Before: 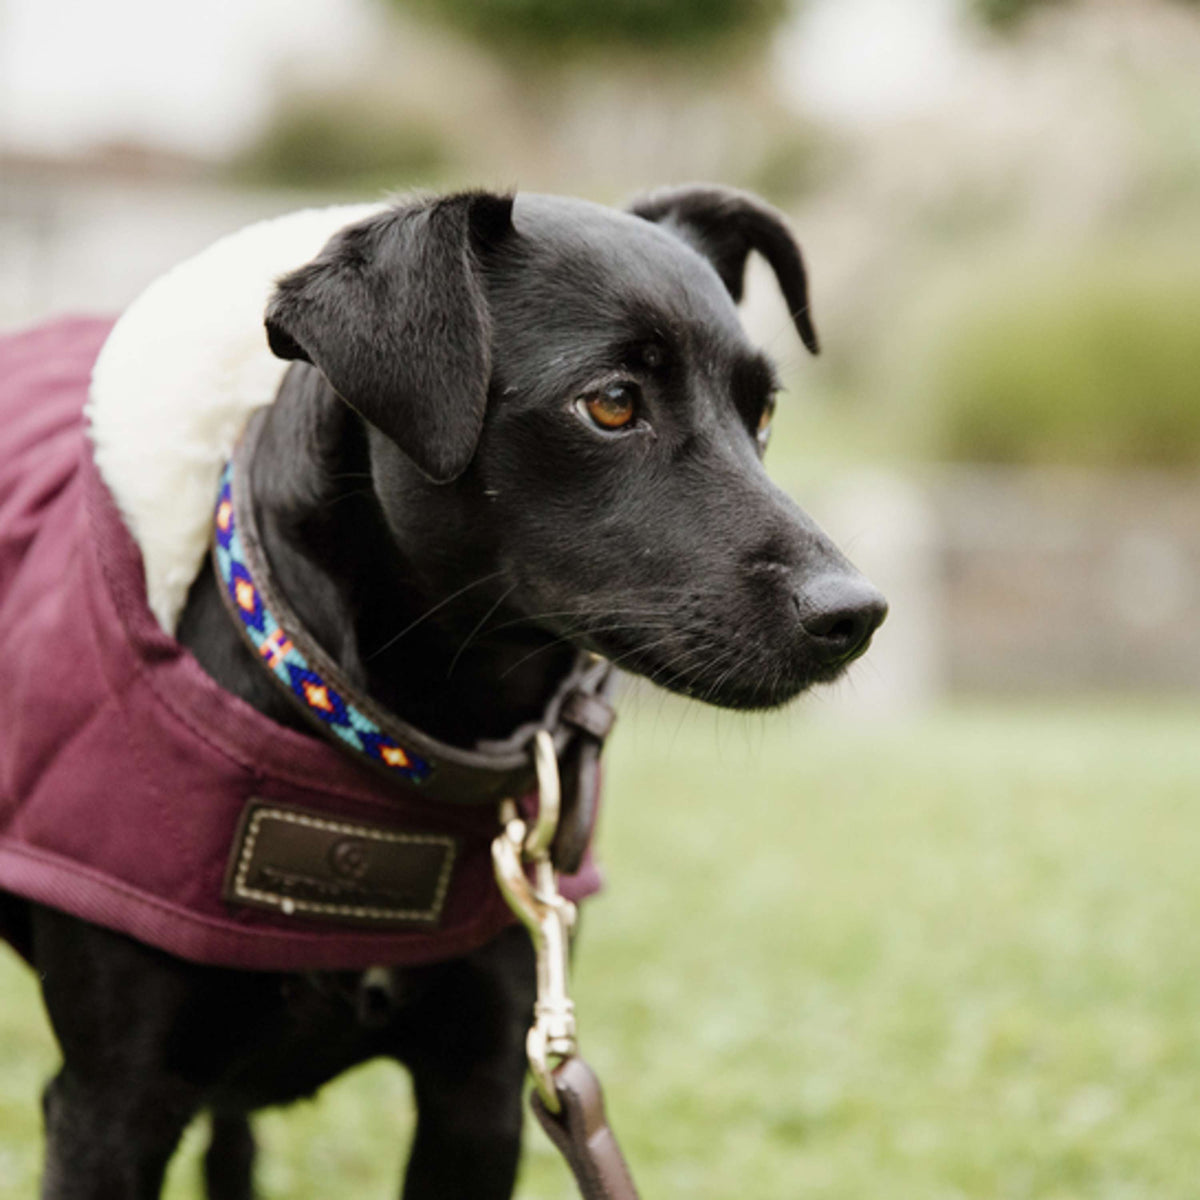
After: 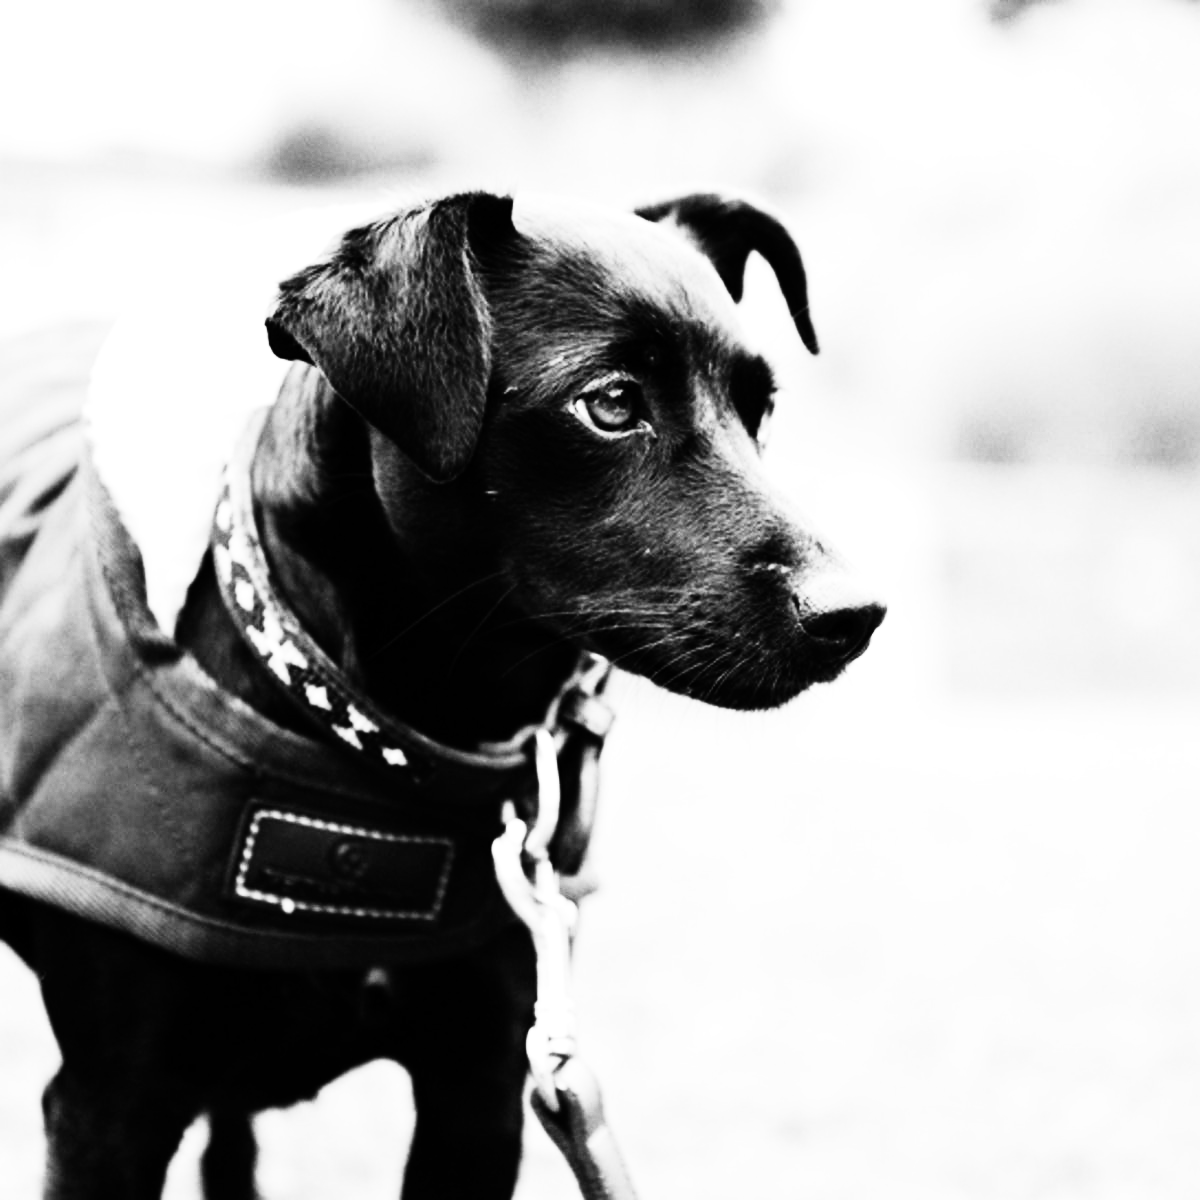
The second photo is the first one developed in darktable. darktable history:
rgb levels: mode RGB, independent channels, levels [[0, 0.474, 1], [0, 0.5, 1], [0, 0.5, 1]]
rgb curve: curves: ch0 [(0, 0) (0.21, 0.15) (0.24, 0.21) (0.5, 0.75) (0.75, 0.96) (0.89, 0.99) (1, 1)]; ch1 [(0, 0.02) (0.21, 0.13) (0.25, 0.2) (0.5, 0.67) (0.75, 0.9) (0.89, 0.97) (1, 1)]; ch2 [(0, 0.02) (0.21, 0.13) (0.25, 0.2) (0.5, 0.67) (0.75, 0.9) (0.89, 0.97) (1, 1)], compensate middle gray true
tone equalizer: -8 EV -0.75 EV, -7 EV -0.7 EV, -6 EV -0.6 EV, -5 EV -0.4 EV, -3 EV 0.4 EV, -2 EV 0.6 EV, -1 EV 0.7 EV, +0 EV 0.75 EV, edges refinement/feathering 500, mask exposure compensation -1.57 EV, preserve details no
monochrome: on, module defaults
